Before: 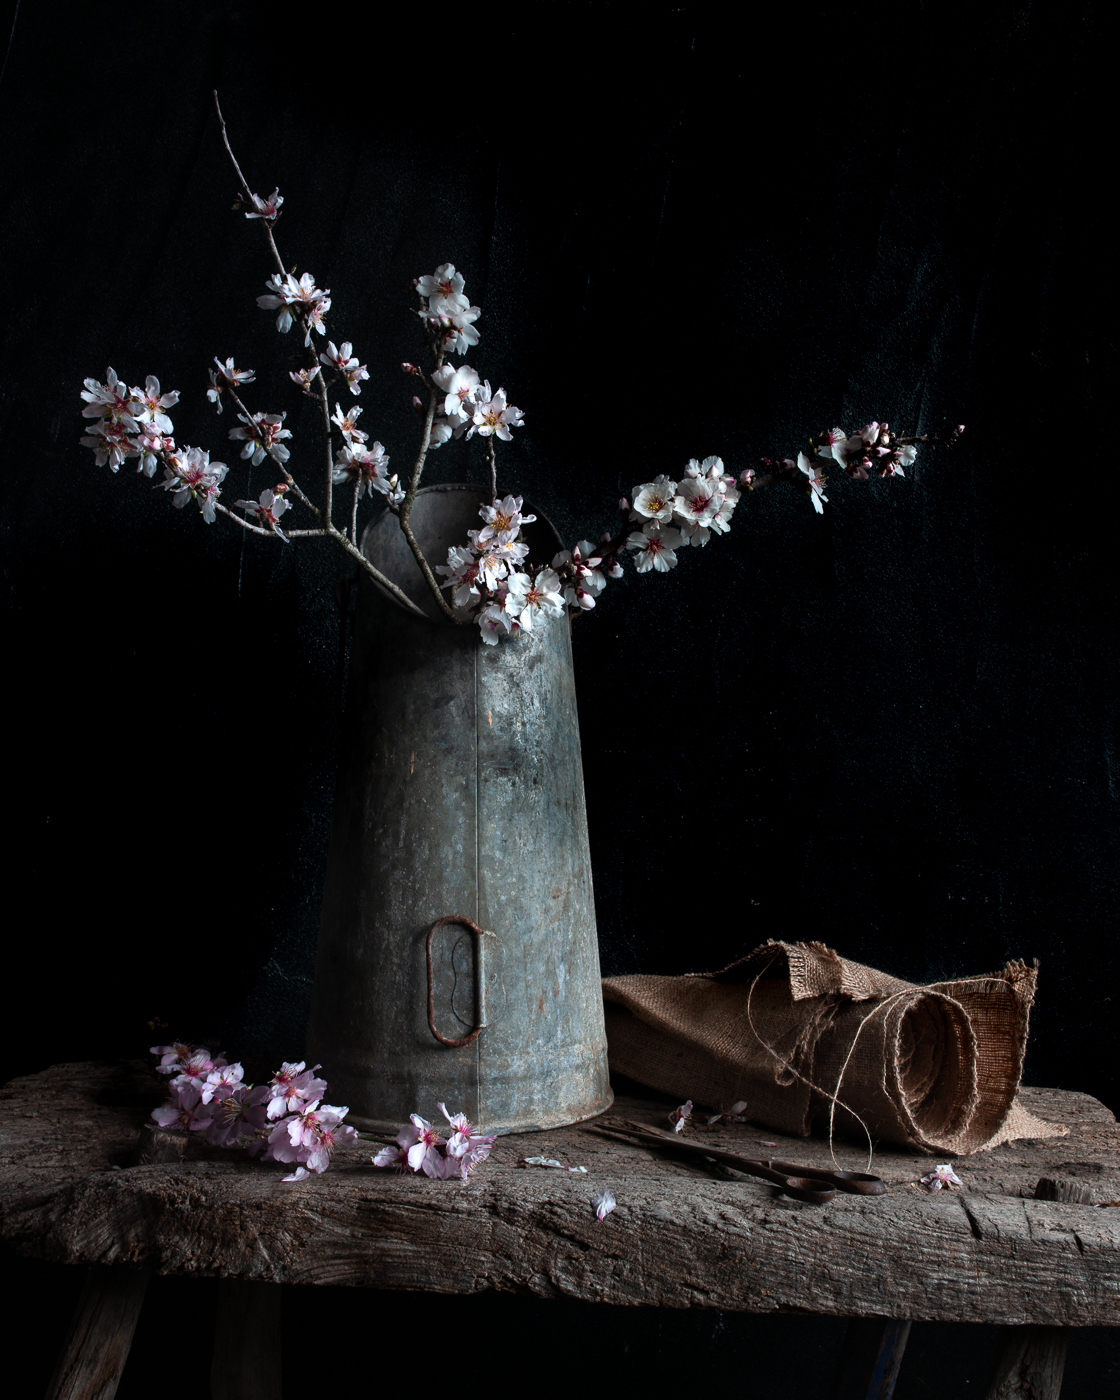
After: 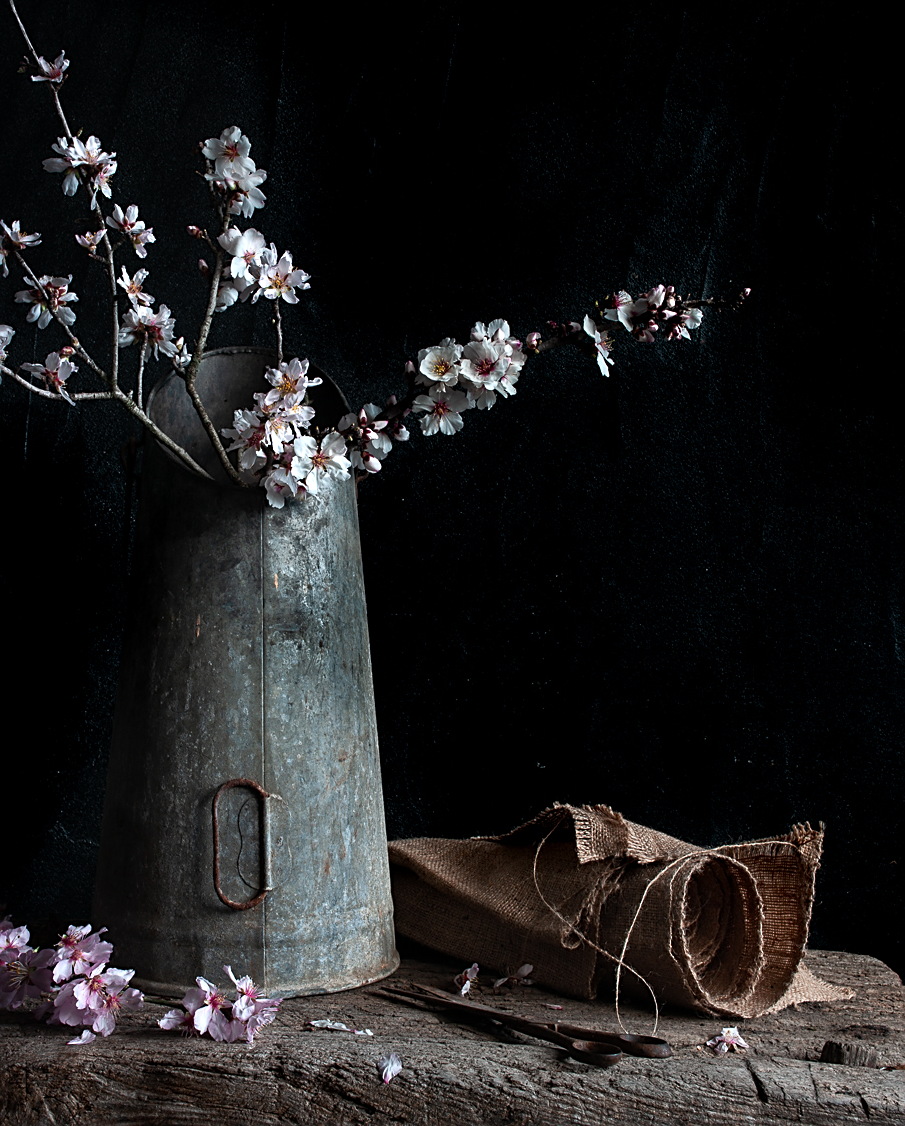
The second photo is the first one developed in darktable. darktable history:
sharpen: on, module defaults
crop: left 19.159%, top 9.8%, right 0%, bottom 9.728%
